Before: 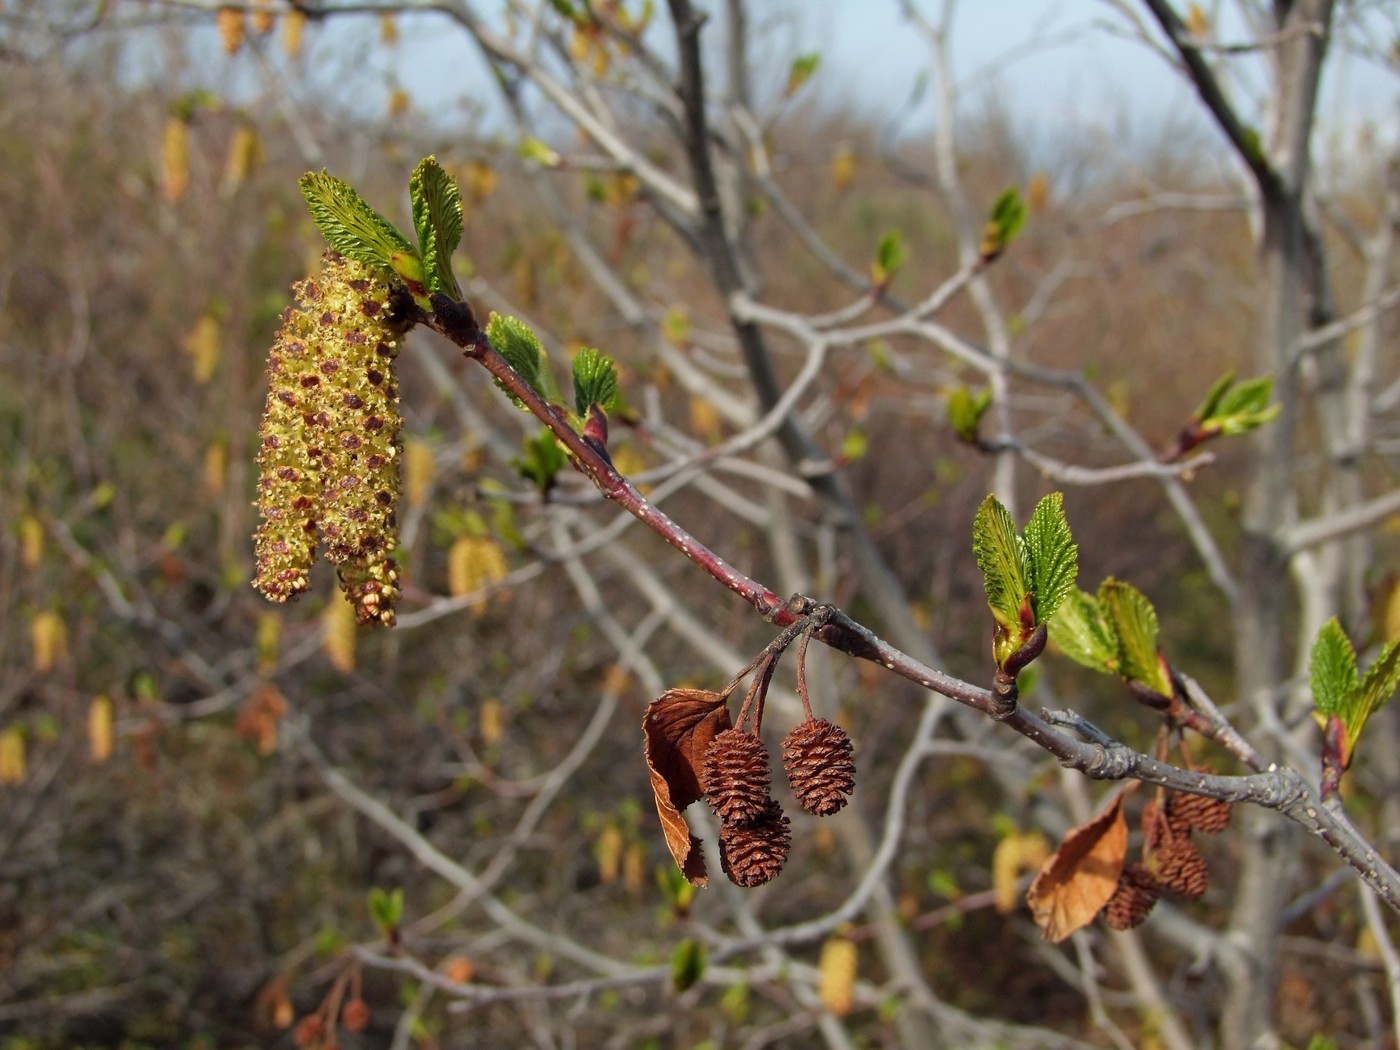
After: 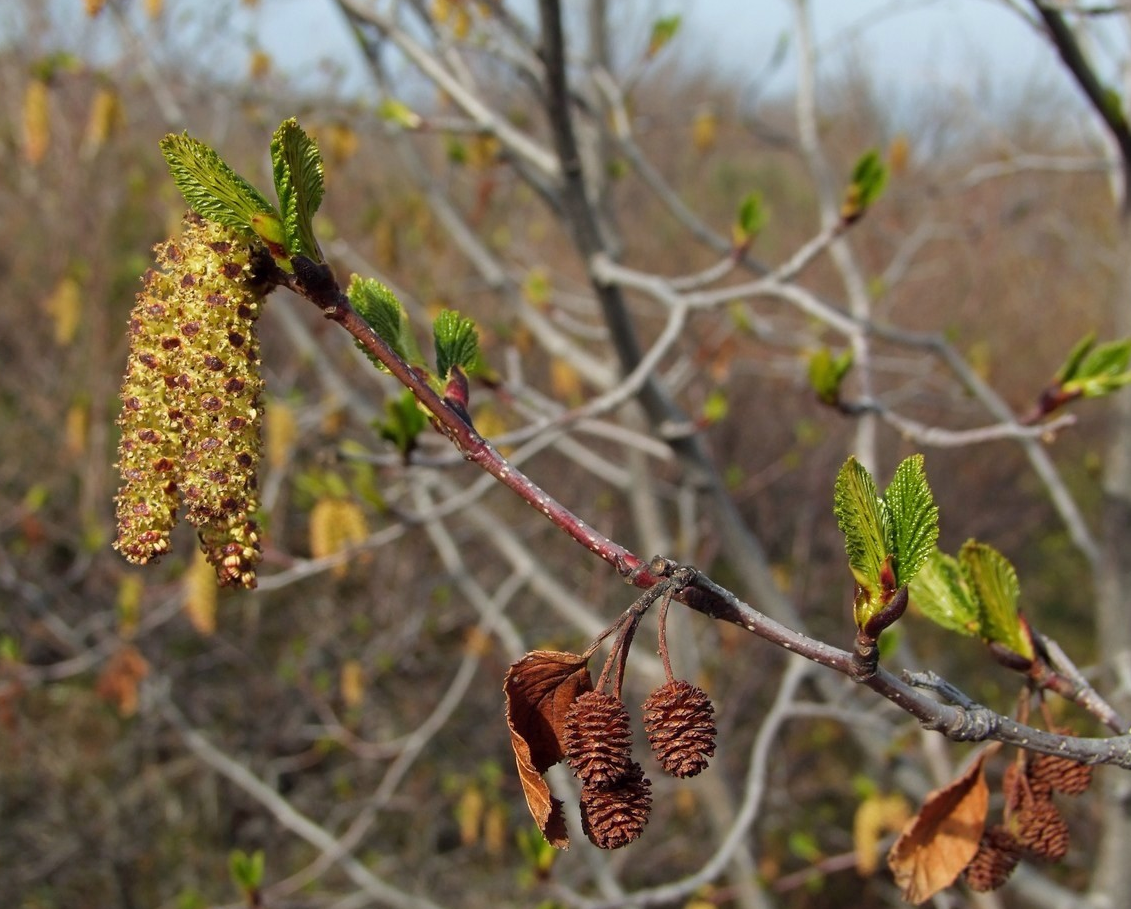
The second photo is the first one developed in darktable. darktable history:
crop: left 9.933%, top 3.649%, right 9.252%, bottom 9.126%
